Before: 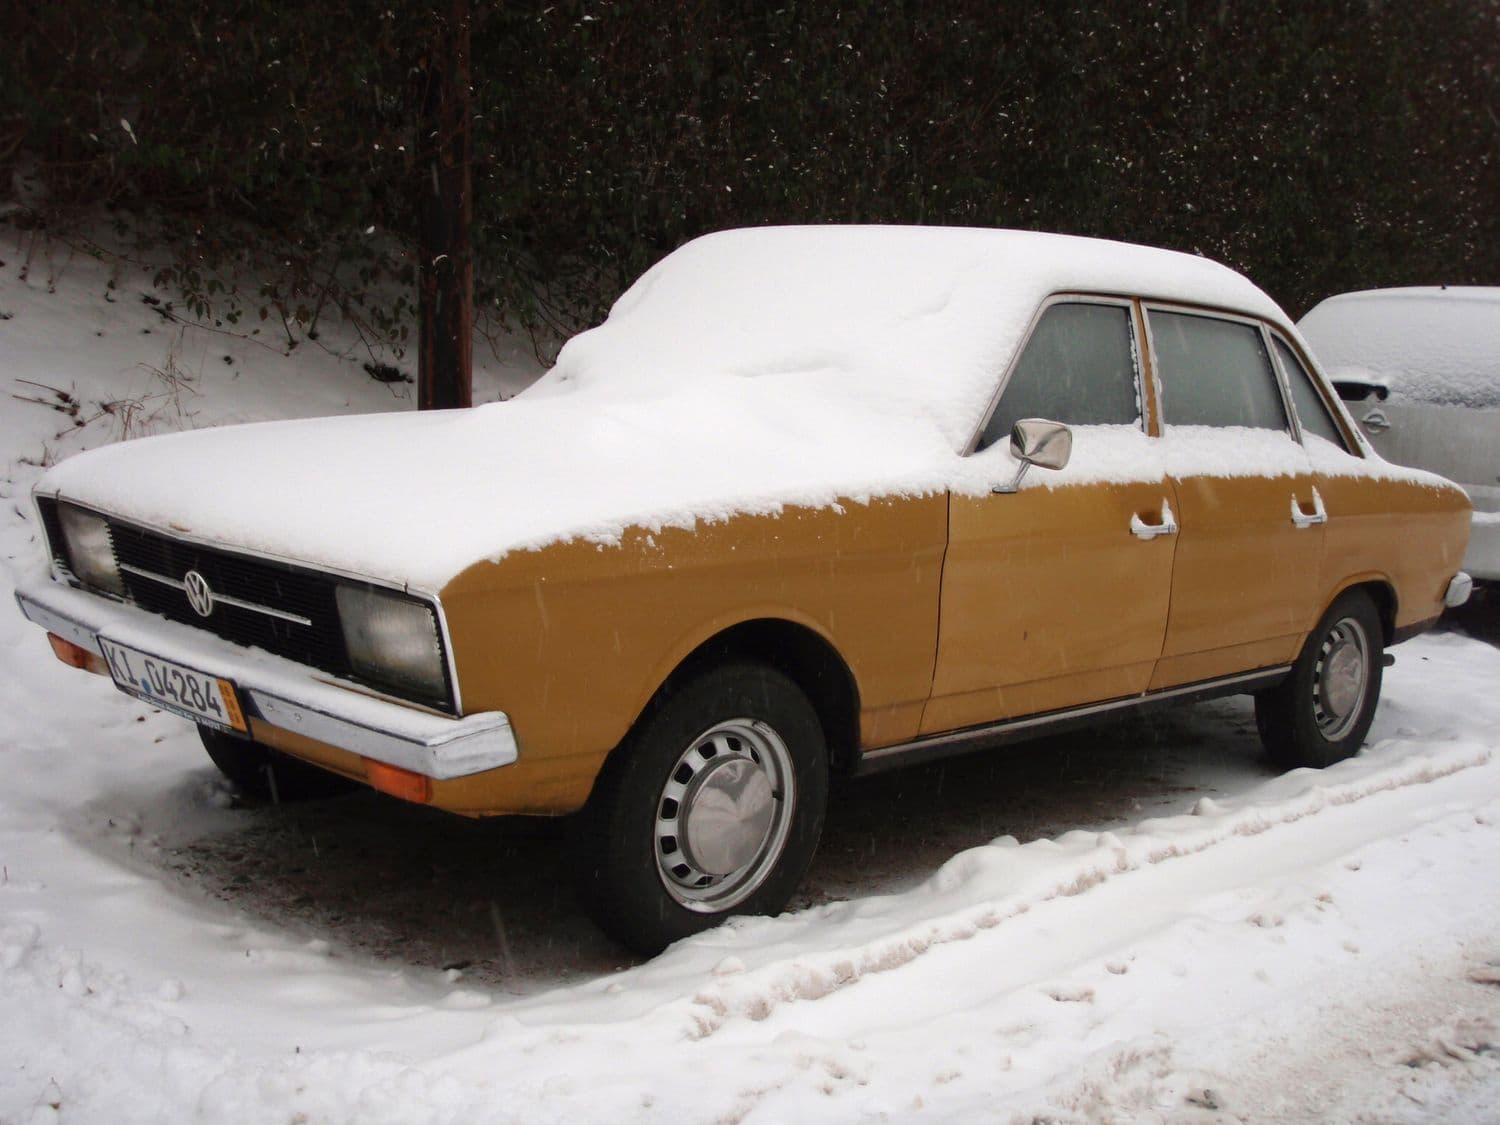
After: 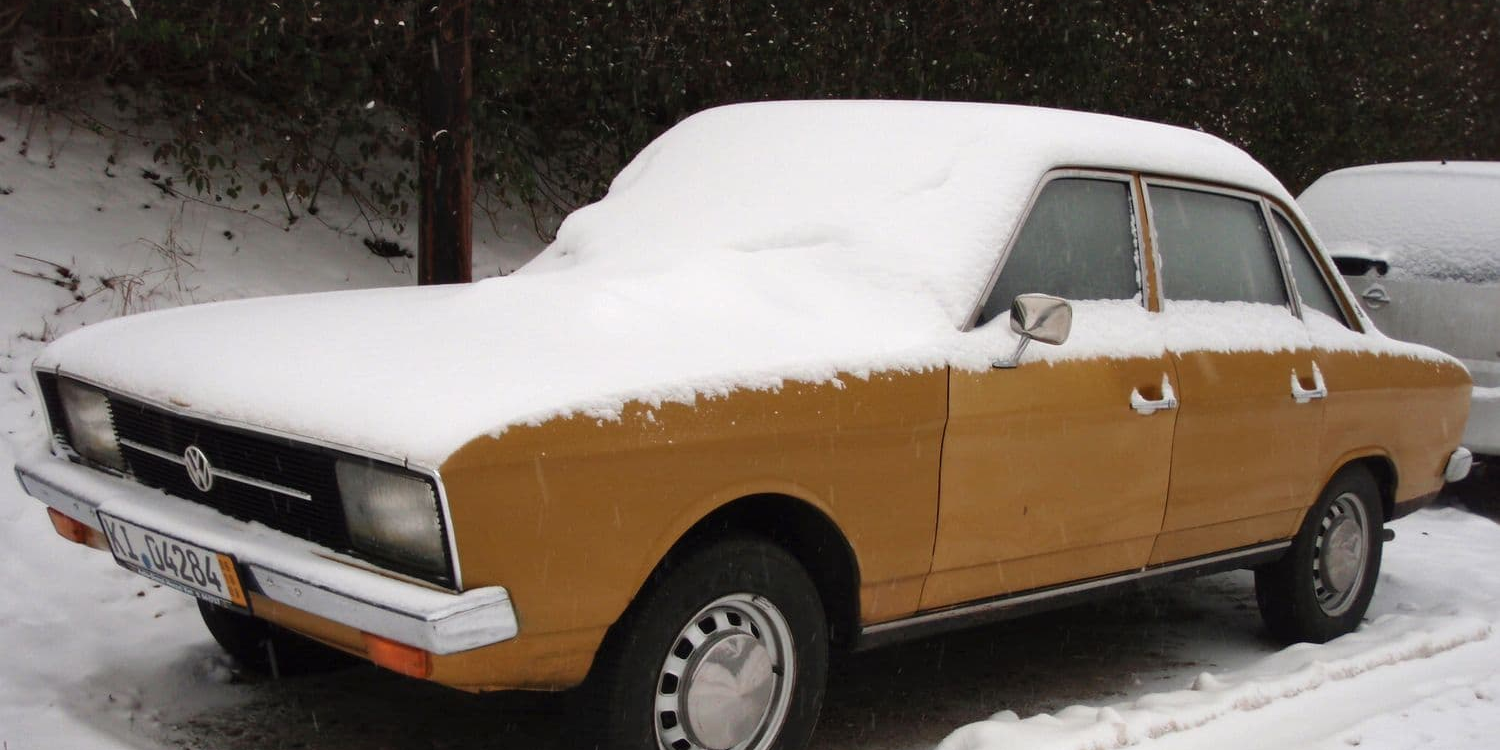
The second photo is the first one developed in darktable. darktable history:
crop: top 11.166%, bottom 22.168%
shadows and highlights: shadows 37.27, highlights -28.18, soften with gaussian
